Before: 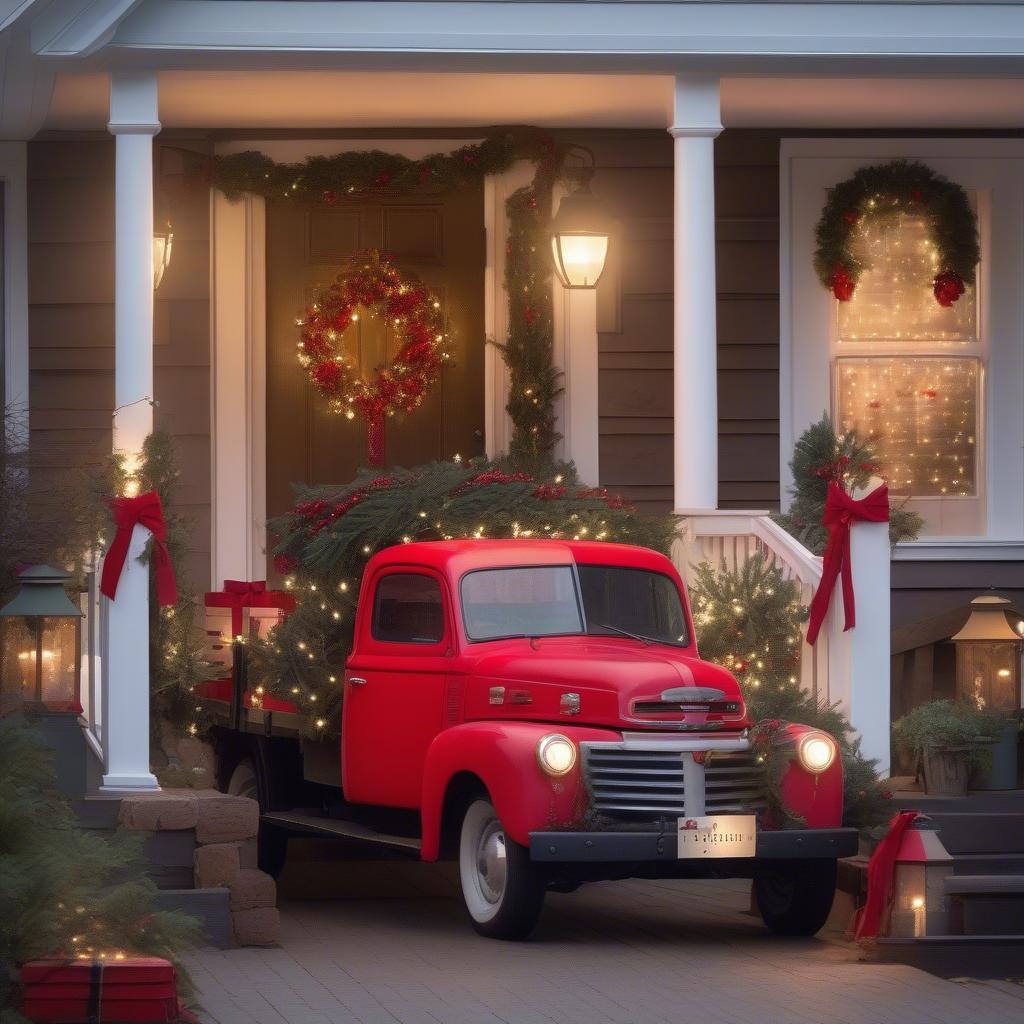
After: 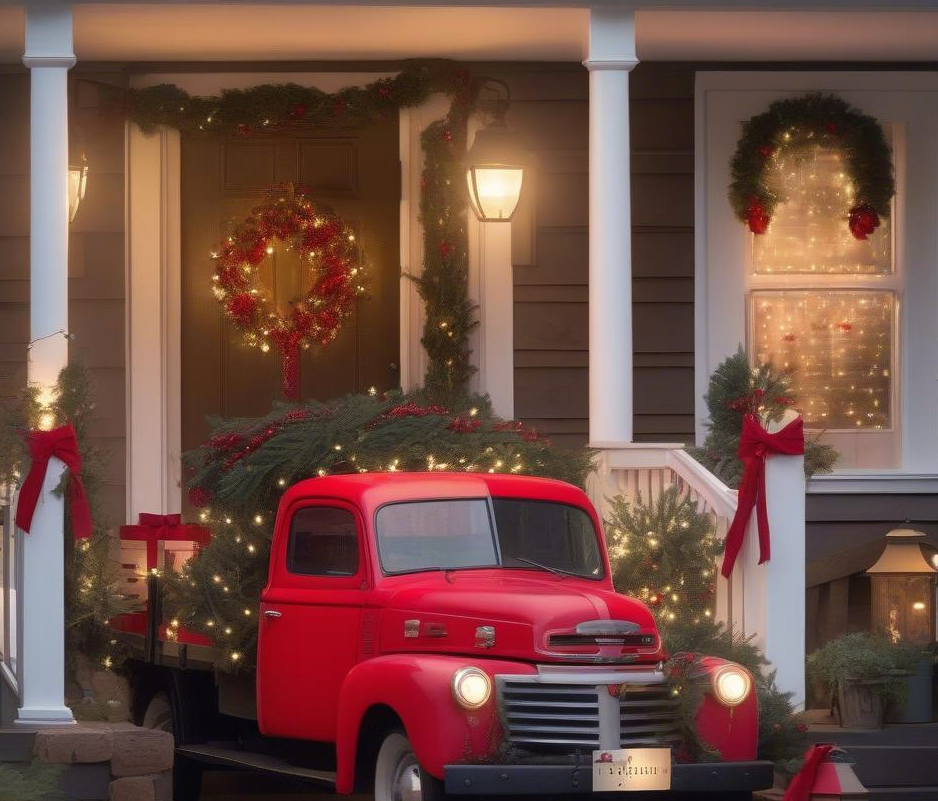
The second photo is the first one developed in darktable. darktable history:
crop: left 8.352%, top 6.566%, bottom 15.192%
color calibration: x 0.339, y 0.354, temperature 5166.01 K
exposure: exposure -0.013 EV, compensate highlight preservation false
